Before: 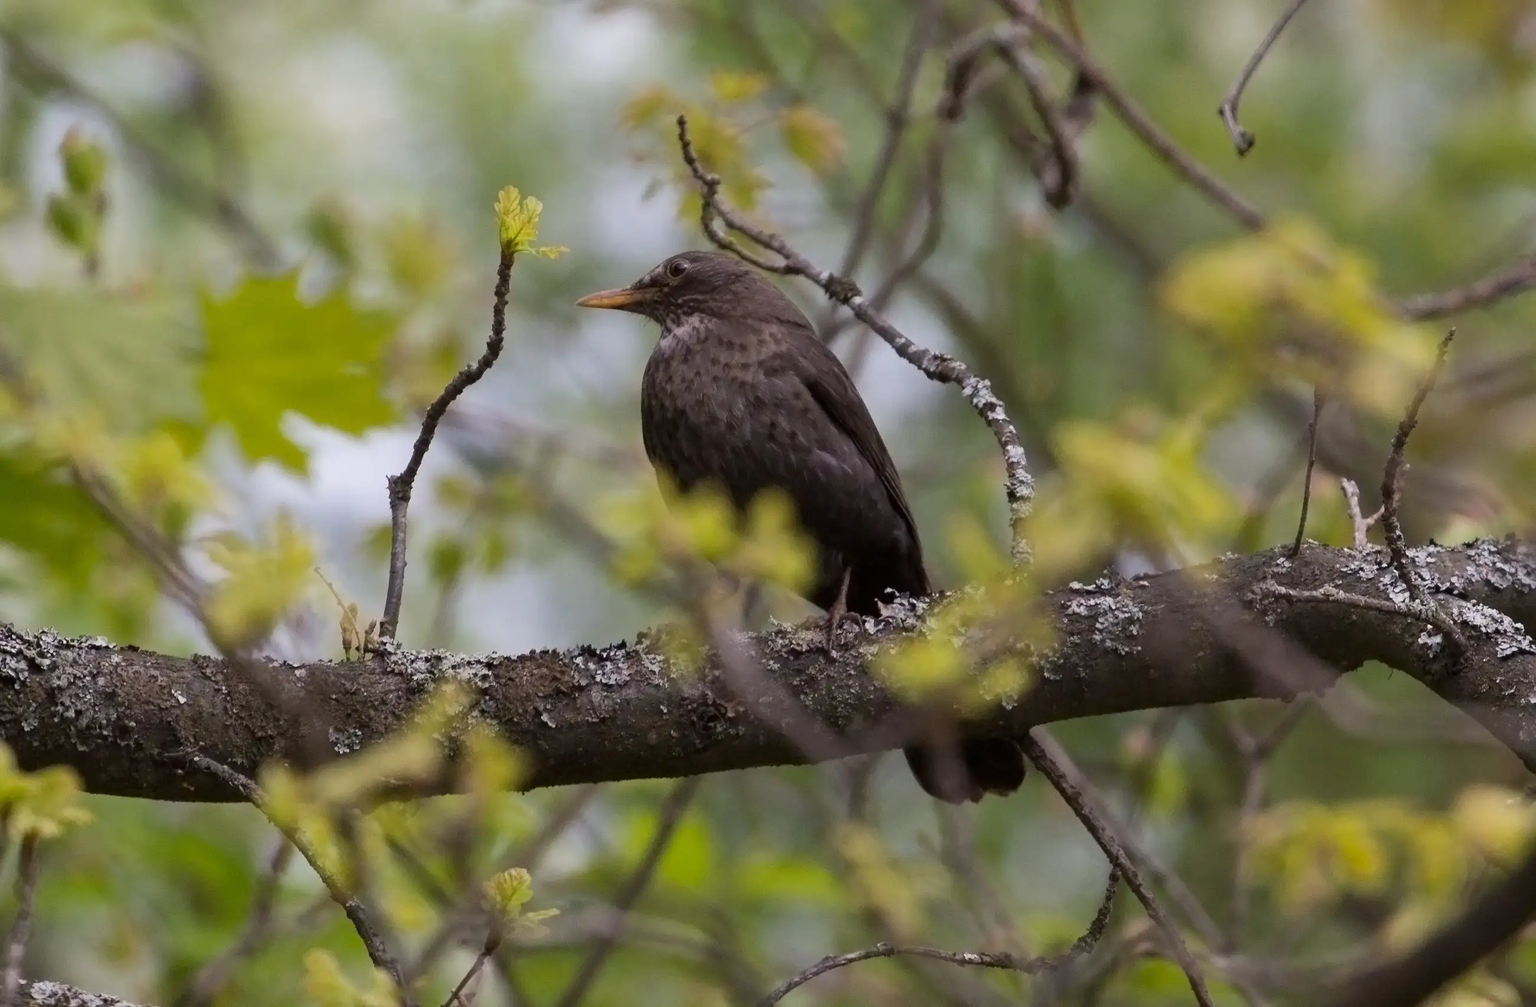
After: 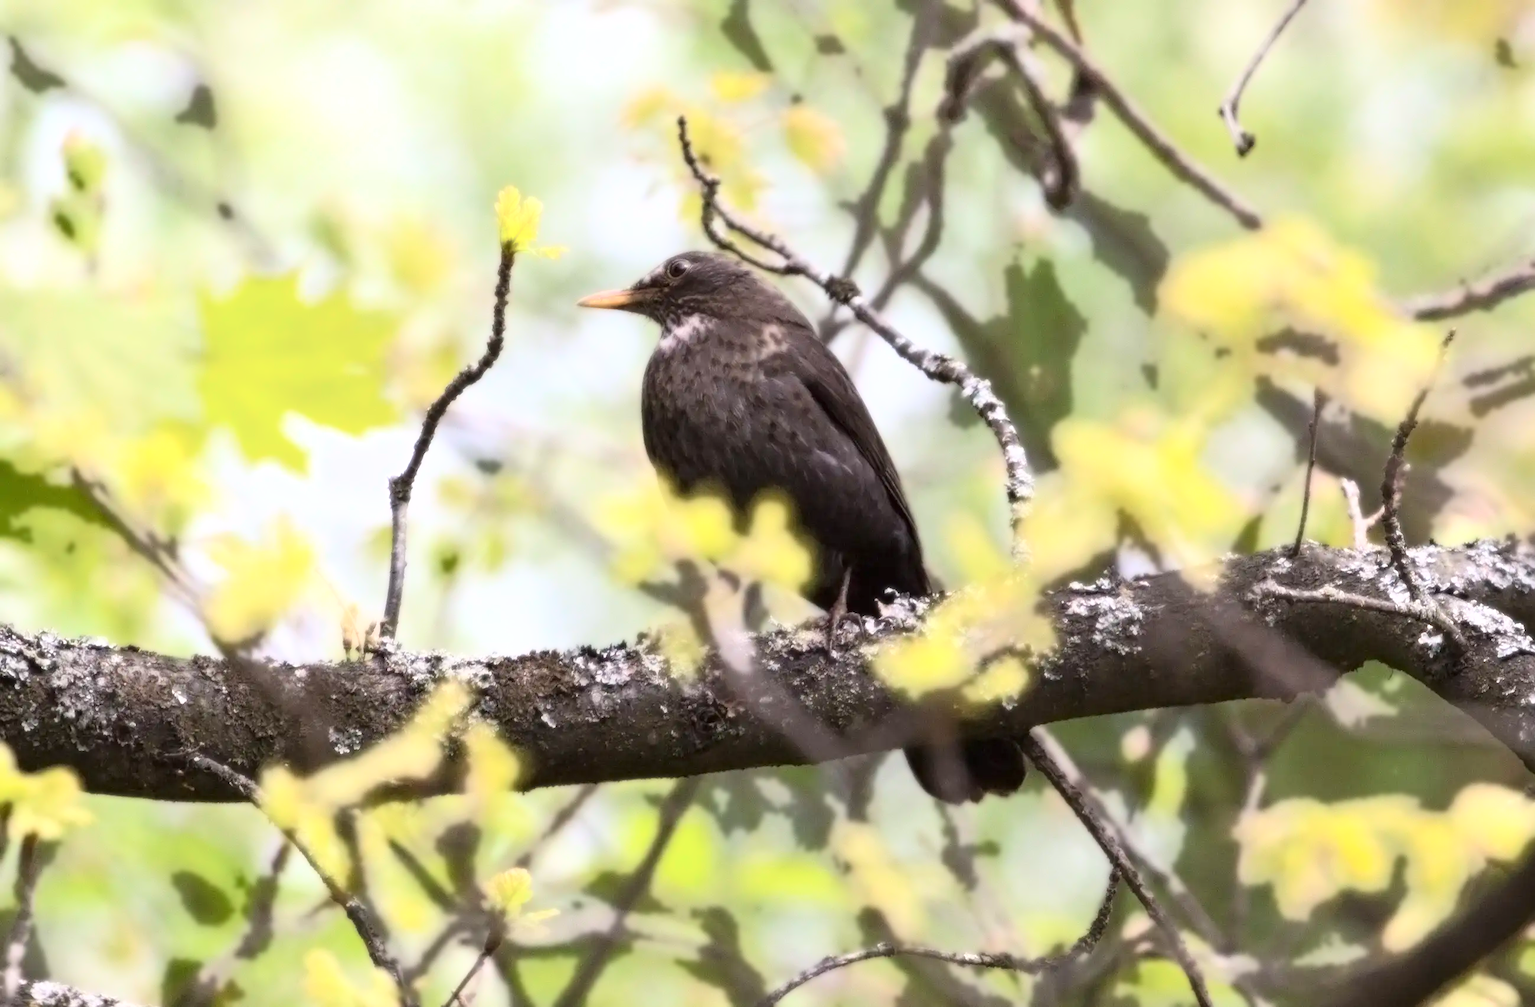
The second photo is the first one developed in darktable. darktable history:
exposure: black level correction 0, exposure 0.7 EV, compensate highlight preservation false
bloom: size 0%, threshold 54.82%, strength 8.31%
